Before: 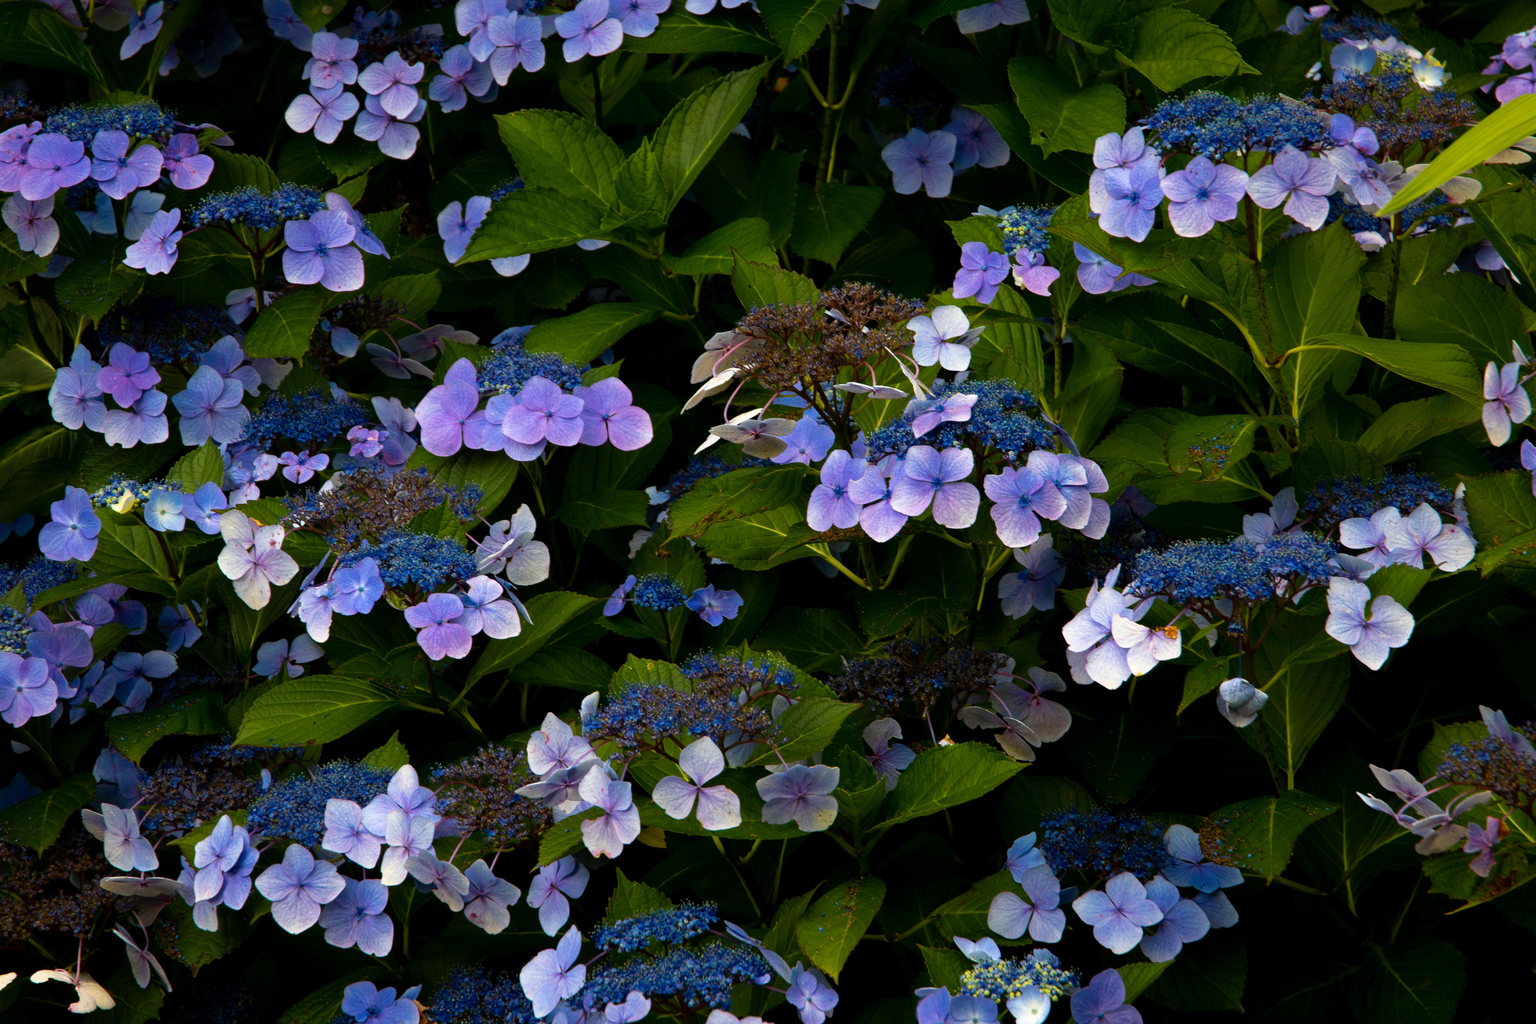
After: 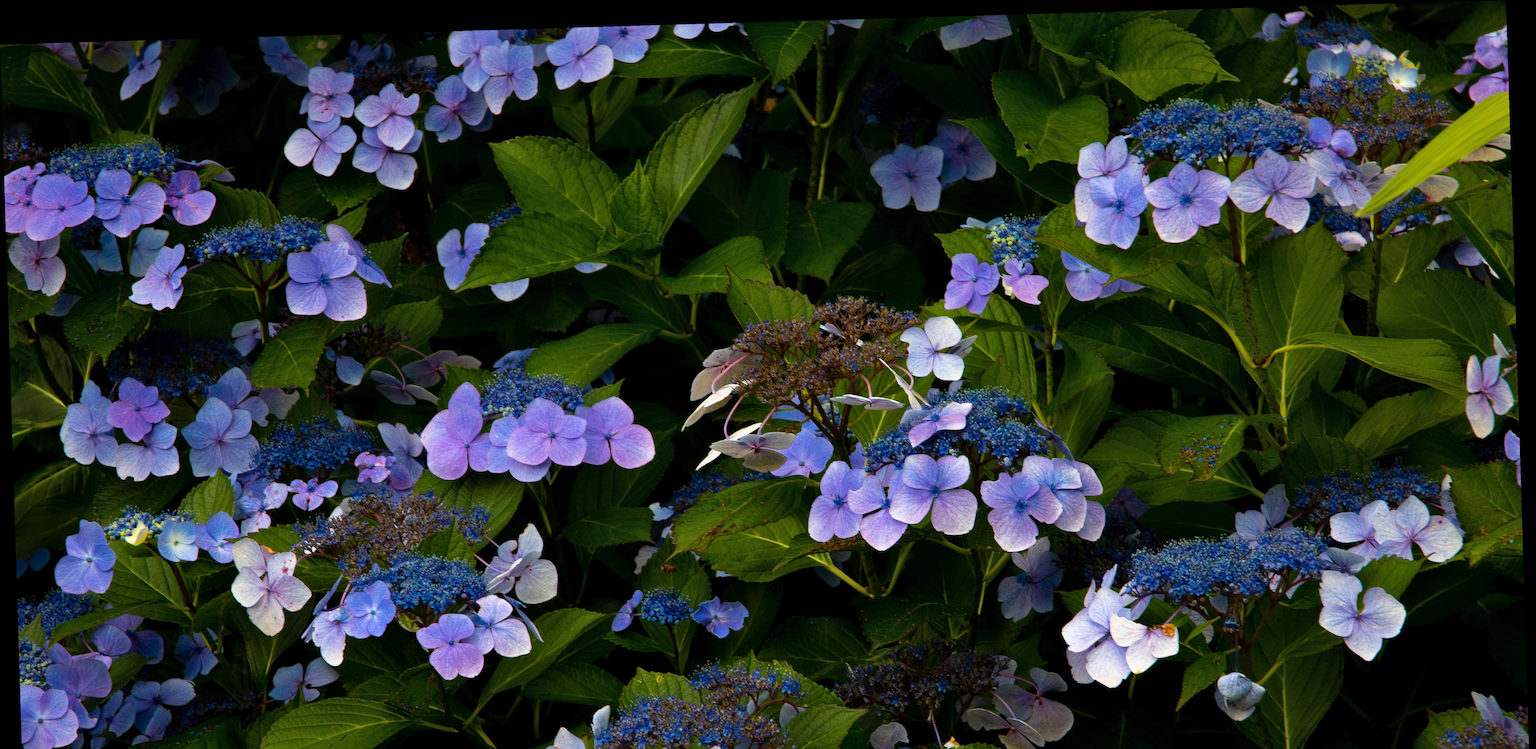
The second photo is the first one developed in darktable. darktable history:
crop: bottom 28.576%
shadows and highlights: shadows 20.91, highlights -82.73, soften with gaussian
rotate and perspective: rotation -1.77°, lens shift (horizontal) 0.004, automatic cropping off
